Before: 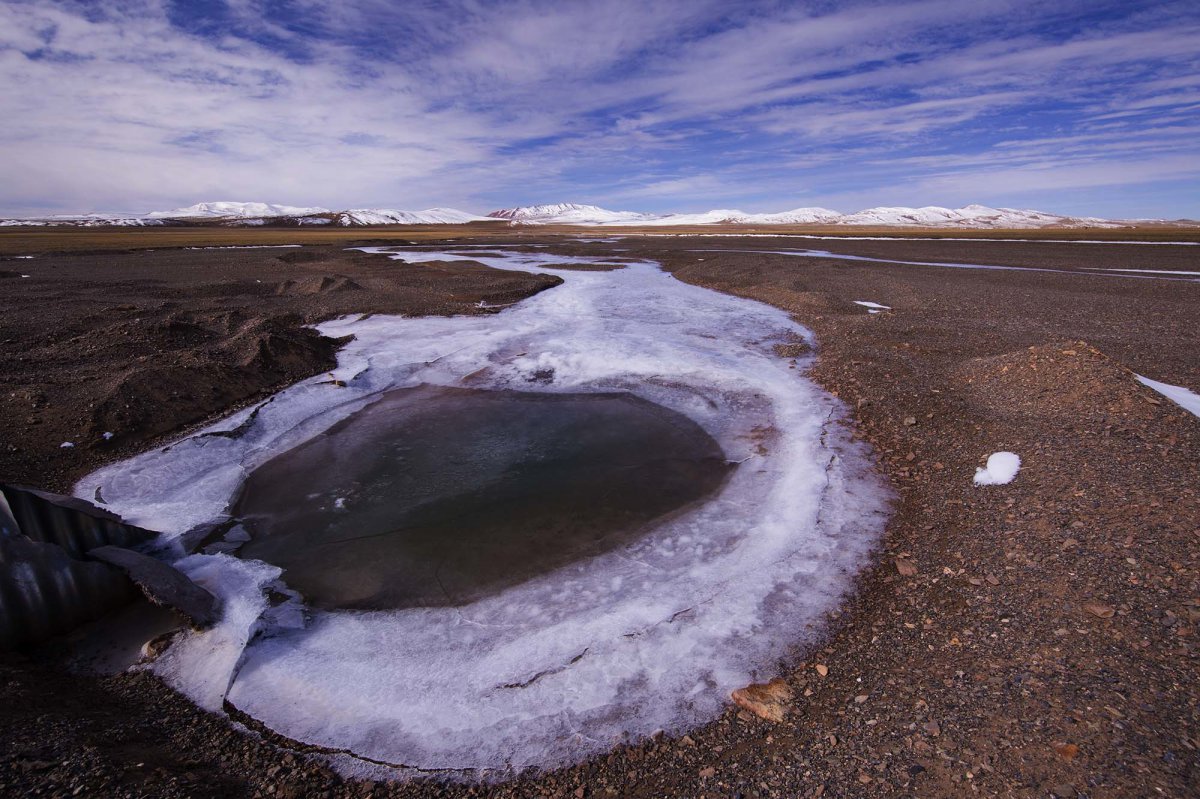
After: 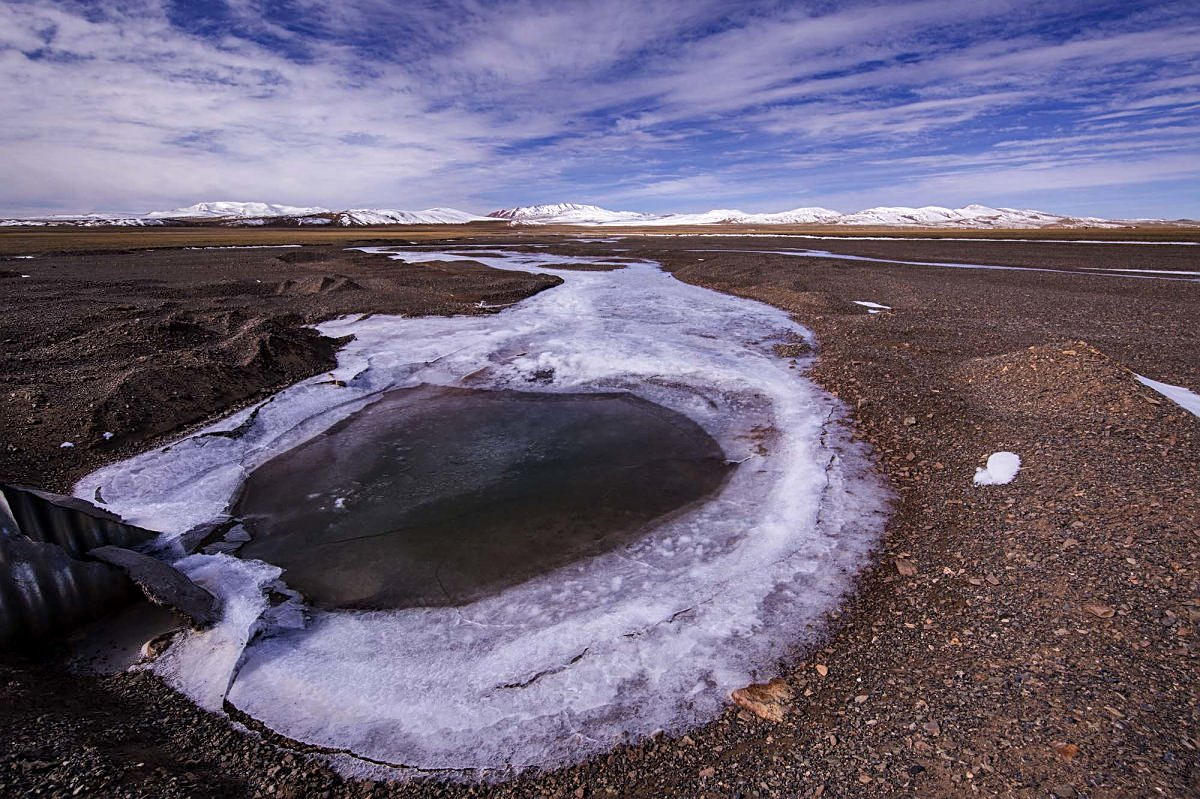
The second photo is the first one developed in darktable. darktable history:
sharpen: on, module defaults
bloom: size 3%, threshold 100%, strength 0%
local contrast: detail 130%
shadows and highlights: shadows 37.27, highlights -28.18, soften with gaussian
